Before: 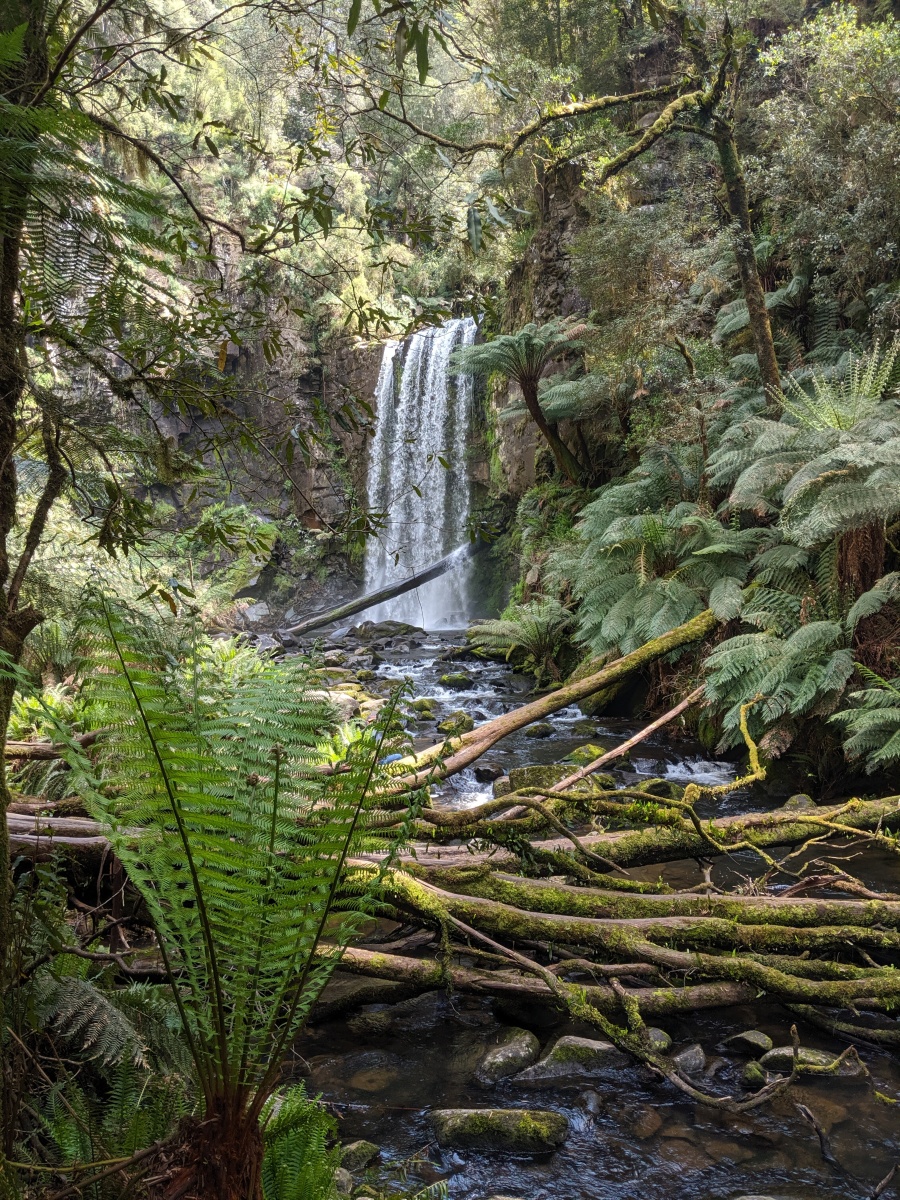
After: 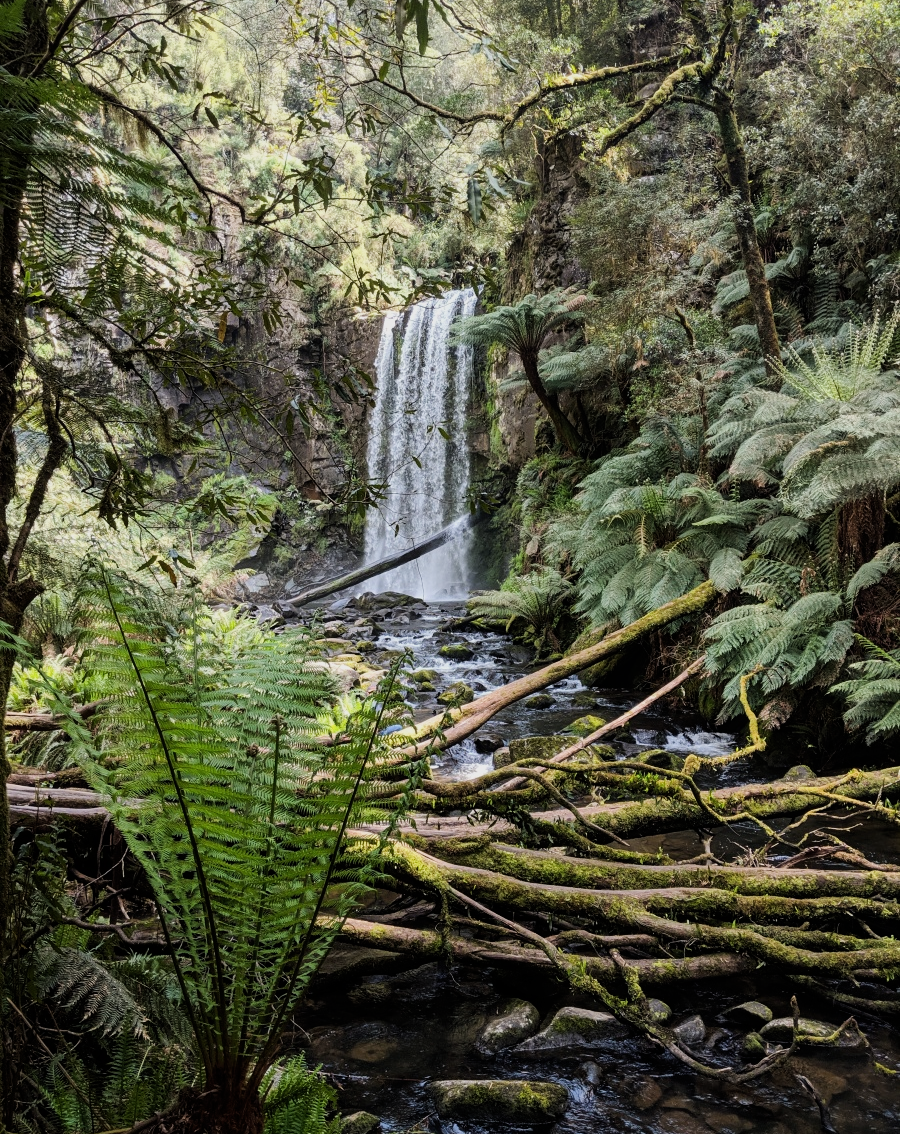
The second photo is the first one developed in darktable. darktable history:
crop and rotate: top 2.479%, bottom 3.018%
tone equalizer: -8 EV -0.417 EV, -7 EV -0.389 EV, -6 EV -0.333 EV, -5 EV -0.222 EV, -3 EV 0.222 EV, -2 EV 0.333 EV, -1 EV 0.389 EV, +0 EV 0.417 EV, edges refinement/feathering 500, mask exposure compensation -1.57 EV, preserve details no
filmic rgb: hardness 4.17
